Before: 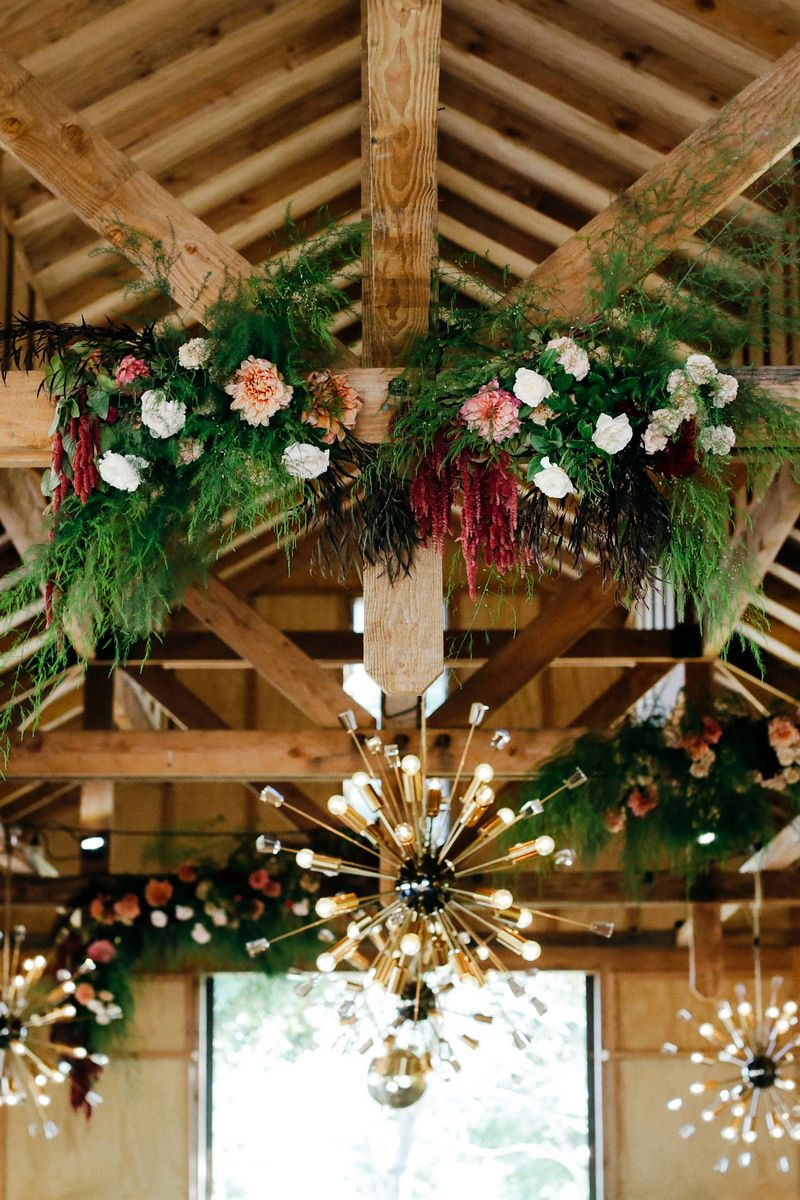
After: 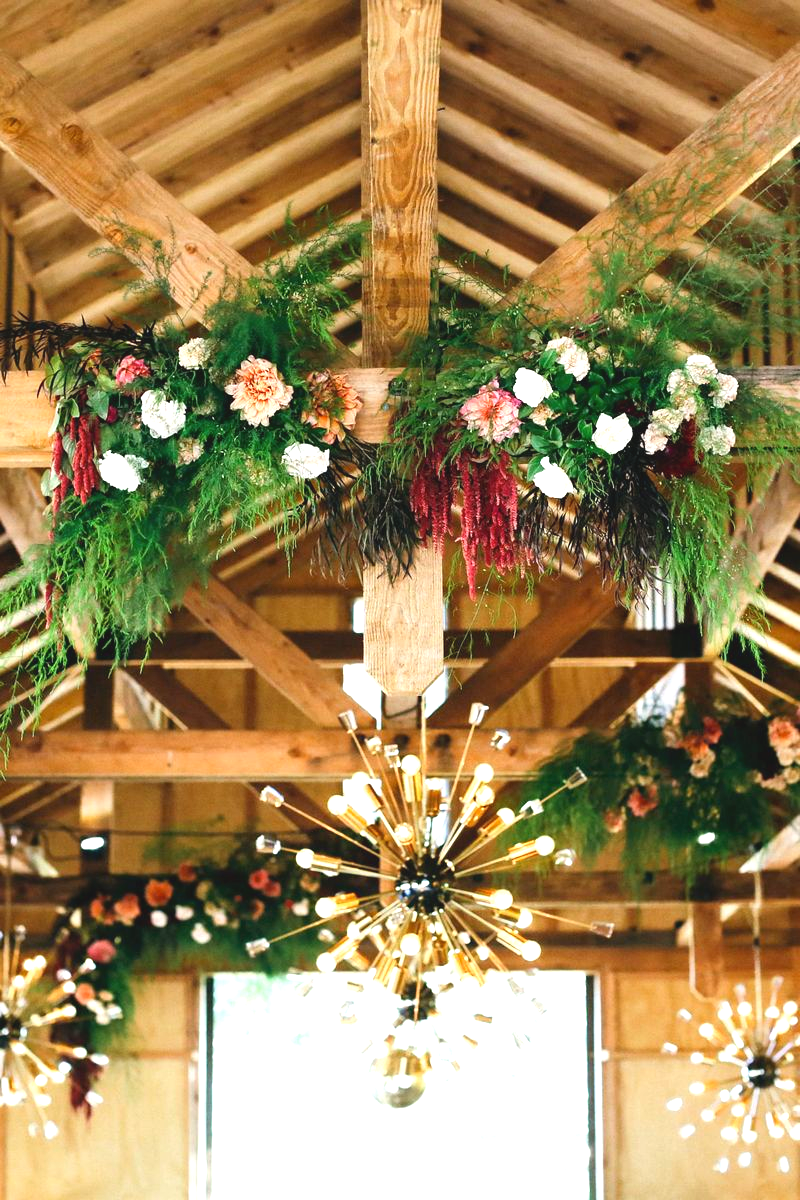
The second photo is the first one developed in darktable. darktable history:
exposure: black level correction 0, exposure 1.198 EV, compensate highlight preservation false
contrast brightness saturation: contrast -0.129
